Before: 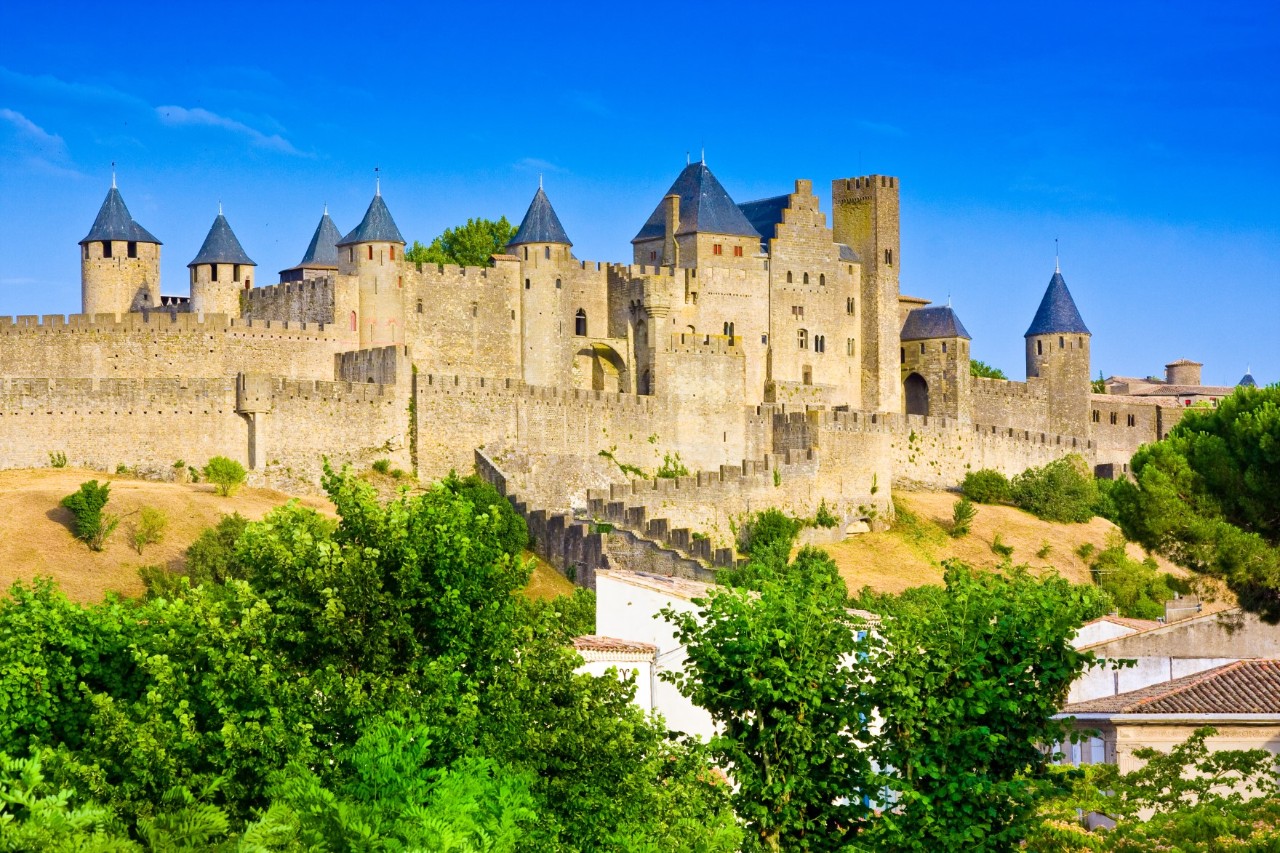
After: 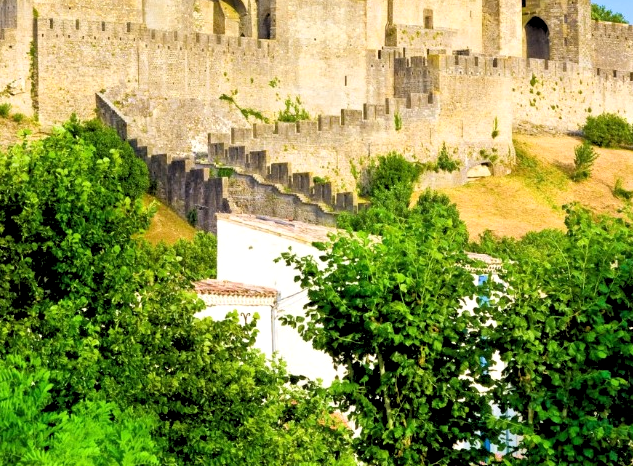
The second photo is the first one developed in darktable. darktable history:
crop: left 29.672%, top 41.786%, right 20.851%, bottom 3.487%
rgb levels: levels [[0.013, 0.434, 0.89], [0, 0.5, 1], [0, 0.5, 1]]
